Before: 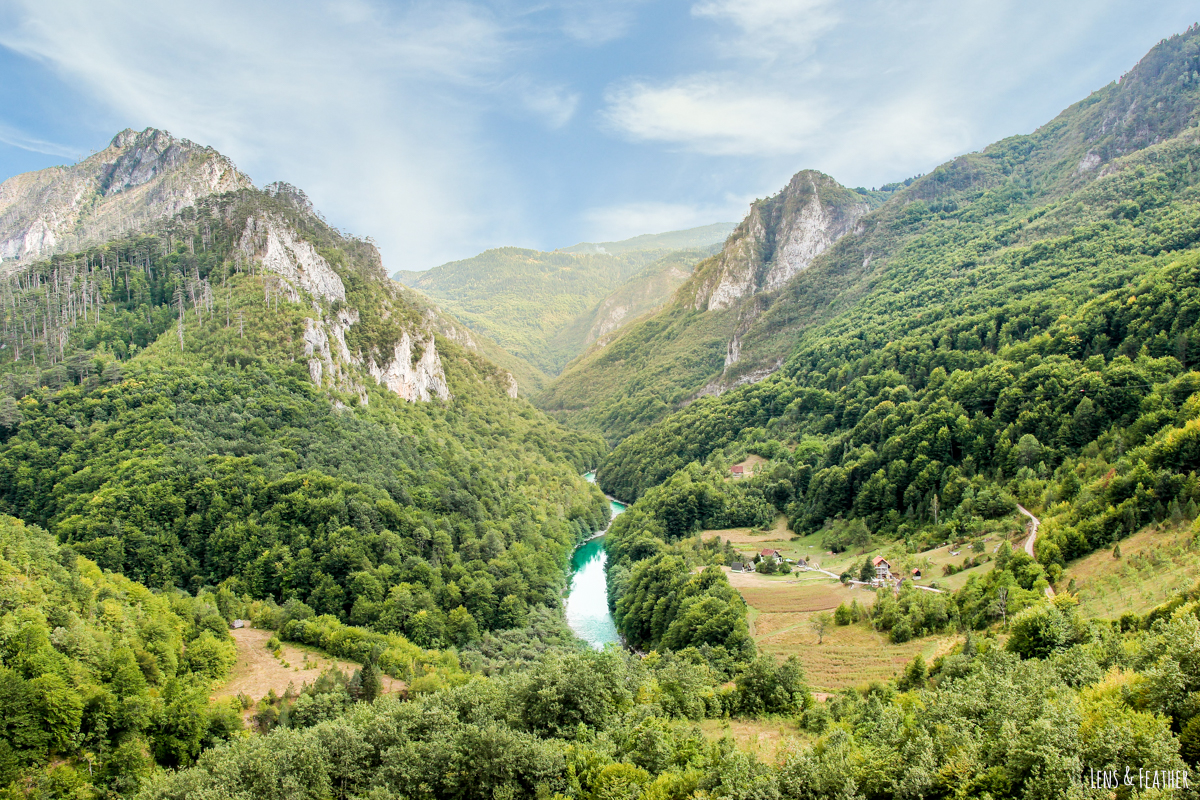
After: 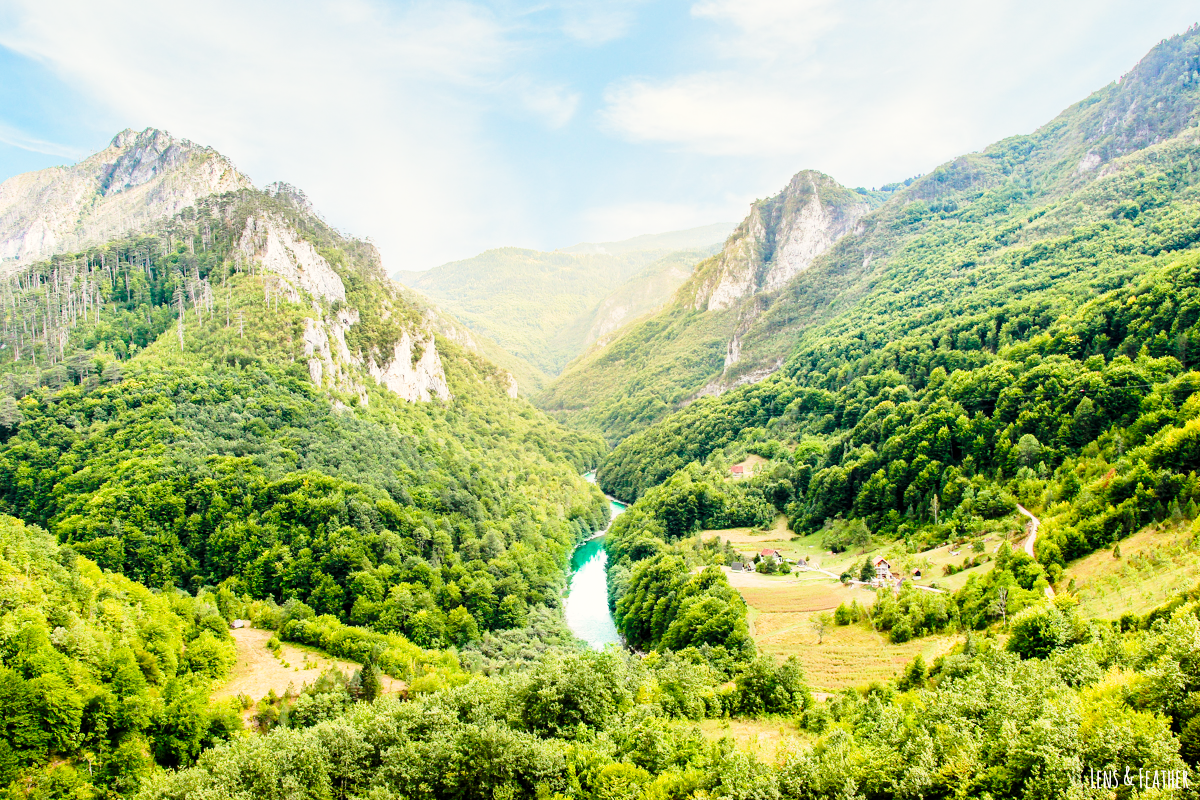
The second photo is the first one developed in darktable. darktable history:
color correction: highlights a* 0.605, highlights b* 2.85, saturation 1.1
contrast brightness saturation: saturation 0.125
base curve: curves: ch0 [(0, 0) (0.028, 0.03) (0.121, 0.232) (0.46, 0.748) (0.859, 0.968) (1, 1)], preserve colors none
